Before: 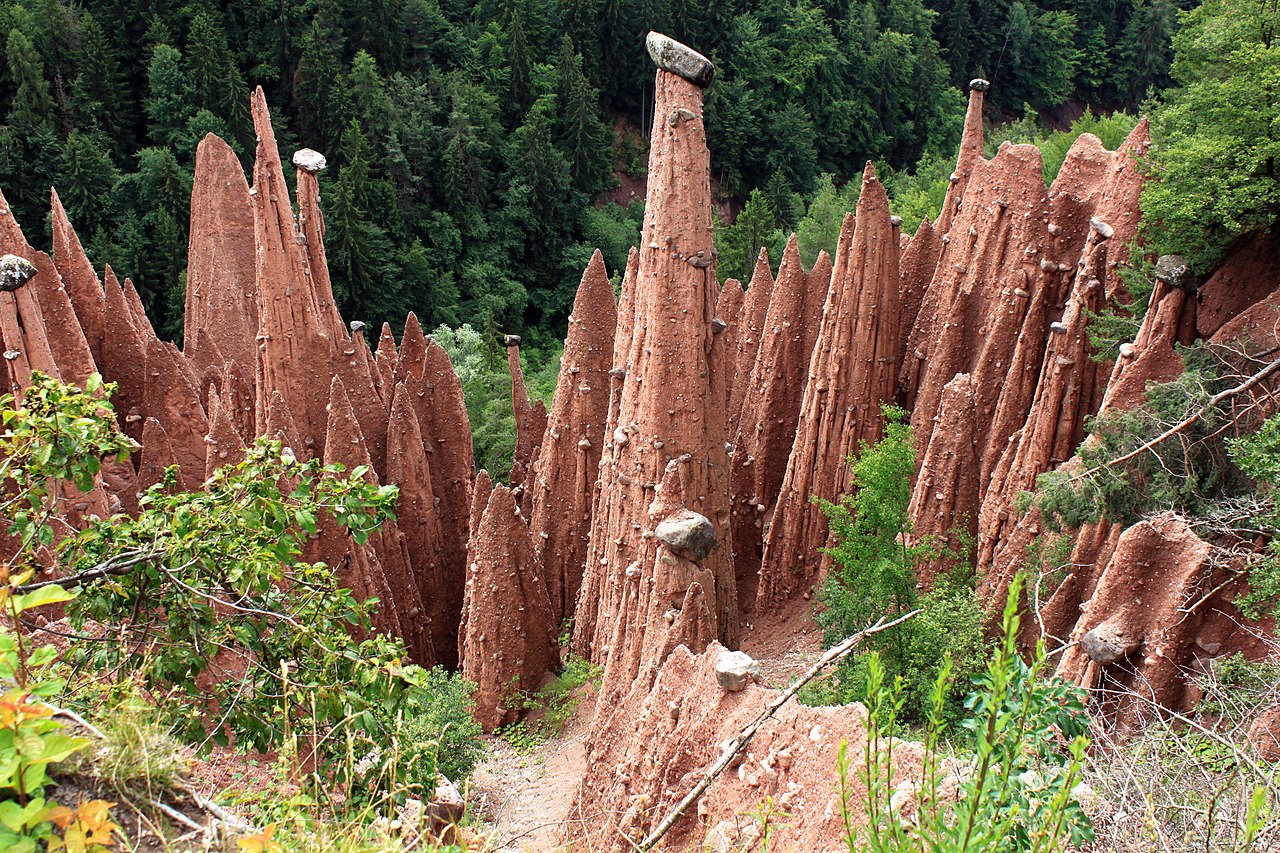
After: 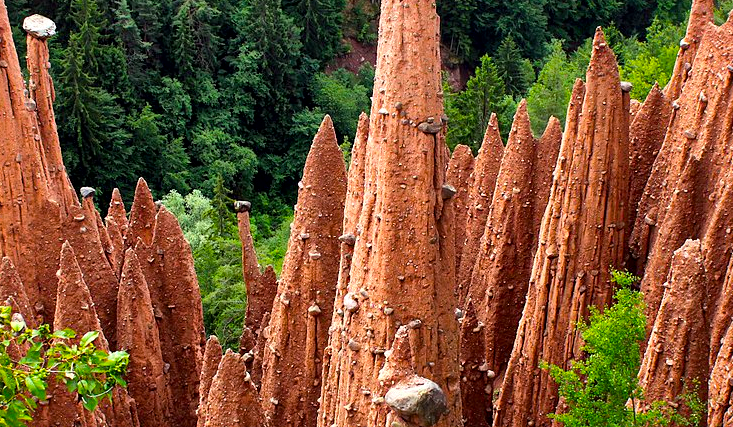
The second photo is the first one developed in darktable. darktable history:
color balance rgb: perceptual saturation grading › global saturation 73.994%, perceptual saturation grading › shadows -29.102%
local contrast: mode bilateral grid, contrast 19, coarseness 51, detail 150%, midtone range 0.2
shadows and highlights: soften with gaussian
crop: left 21.106%, top 15.771%, right 21.562%, bottom 34.113%
